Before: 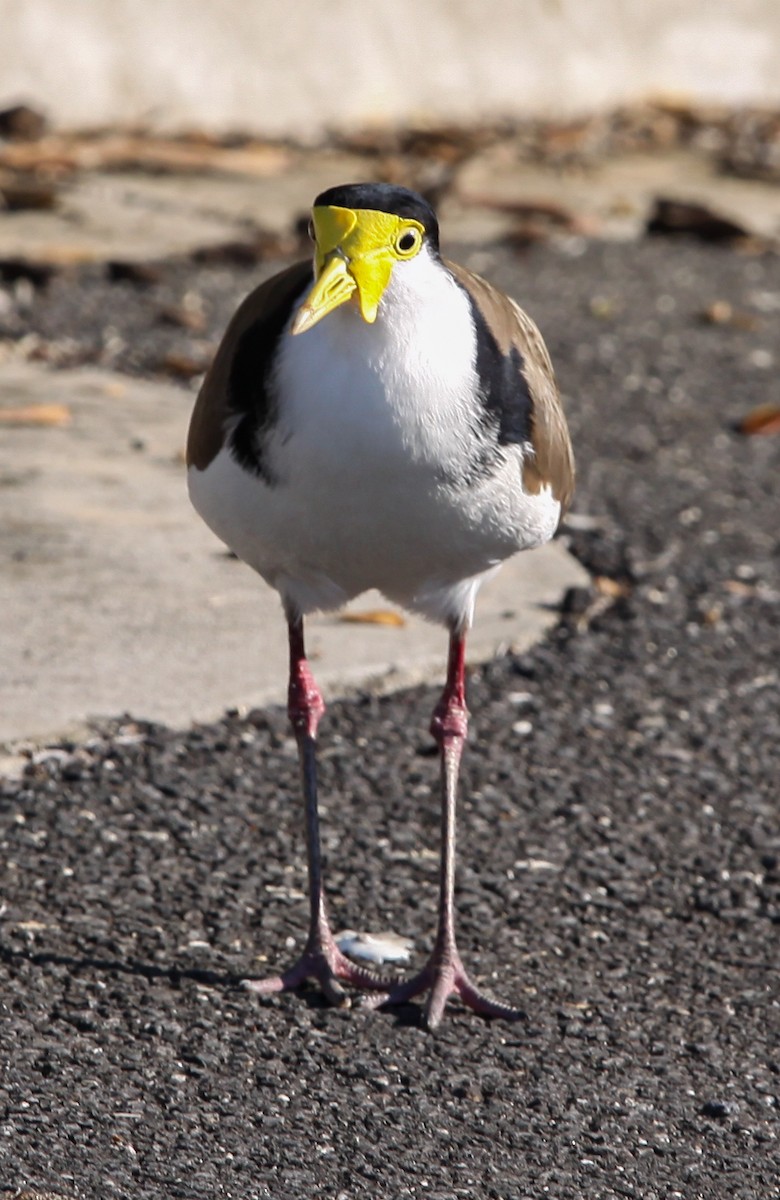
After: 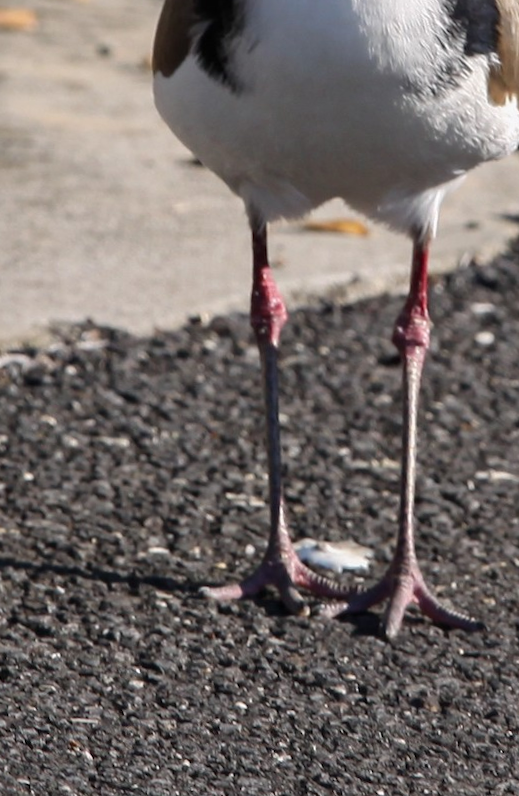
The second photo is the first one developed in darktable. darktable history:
crop and rotate: angle -0.757°, left 3.769%, top 32.256%, right 28.258%
